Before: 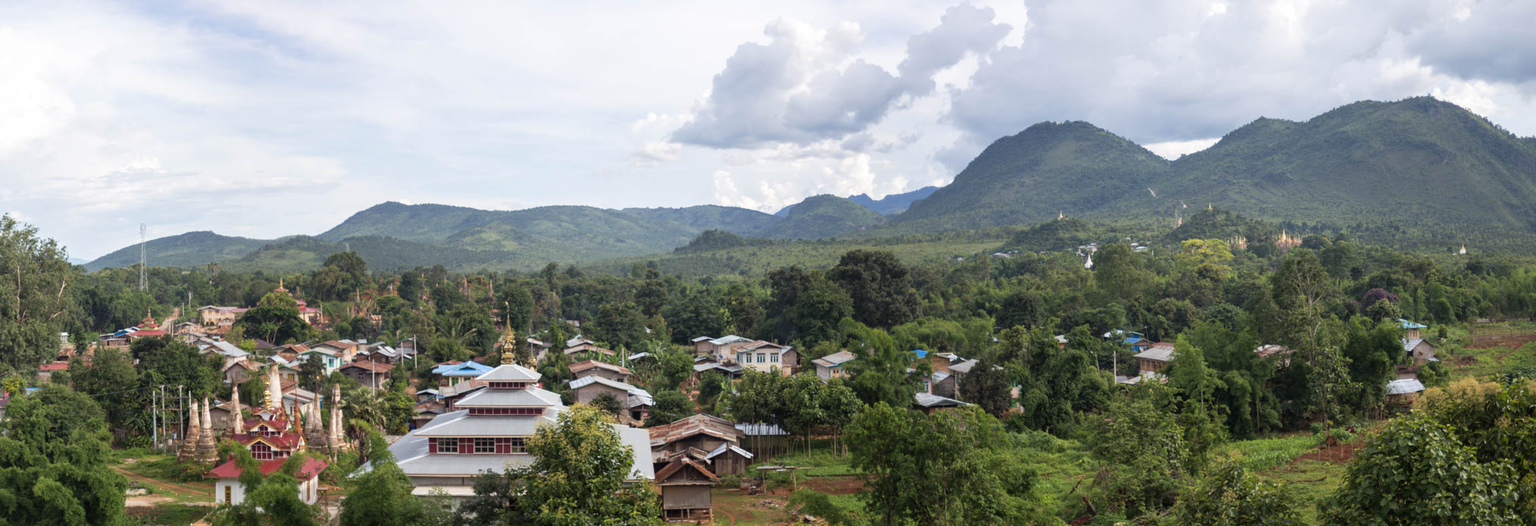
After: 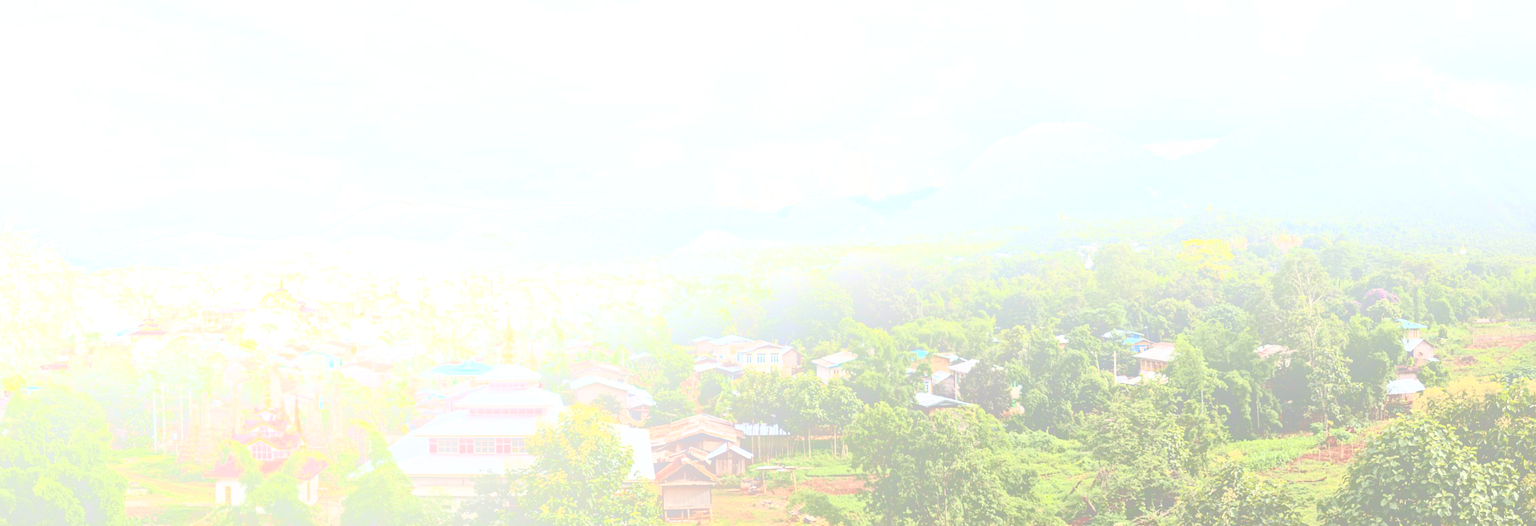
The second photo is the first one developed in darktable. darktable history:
tone curve: curves: ch0 [(0, 0) (0.003, 0.001) (0.011, 0.004) (0.025, 0.008) (0.044, 0.015) (0.069, 0.022) (0.1, 0.031) (0.136, 0.052) (0.177, 0.101) (0.224, 0.181) (0.277, 0.289) (0.335, 0.418) (0.399, 0.541) (0.468, 0.65) (0.543, 0.739) (0.623, 0.817) (0.709, 0.882) (0.801, 0.919) (0.898, 0.958) (1, 1)], color space Lab, independent channels, preserve colors none
shadows and highlights: radius 331.84, shadows 53.55, highlights -100, compress 94.63%, highlights color adjustment 73.23%, soften with gaussian
contrast equalizer: octaves 7, y [[0.5, 0.542, 0.583, 0.625, 0.667, 0.708], [0.5 ×6], [0.5 ×6], [0 ×6], [0 ×6]]
bloom: size 70%, threshold 25%, strength 70%
